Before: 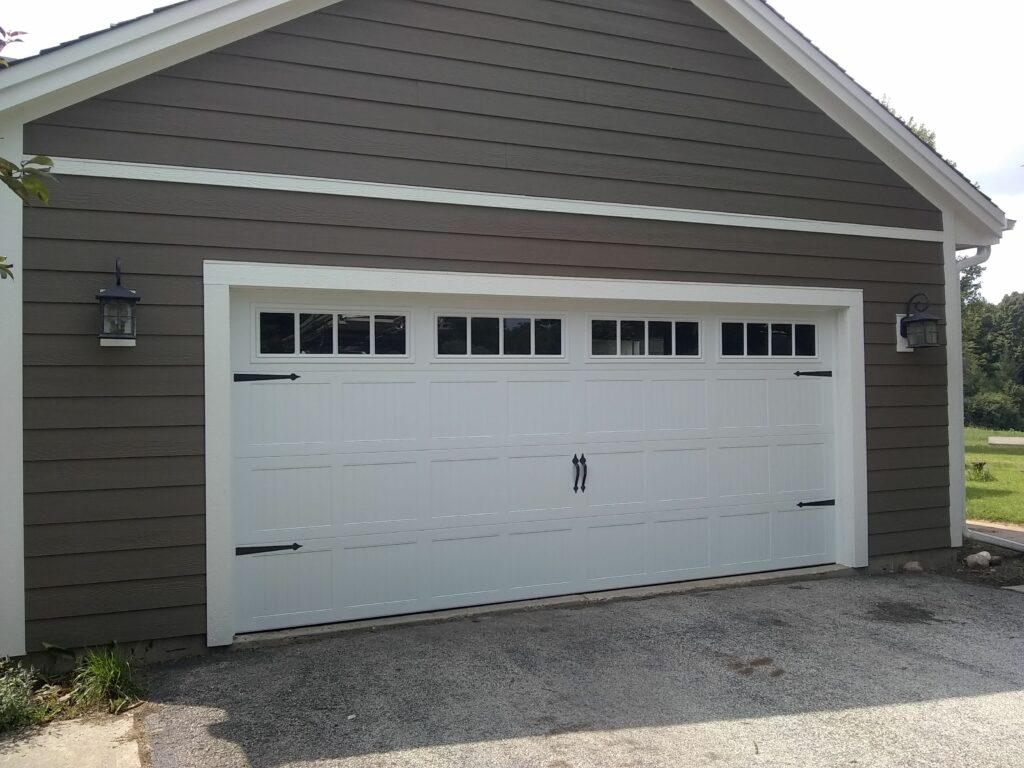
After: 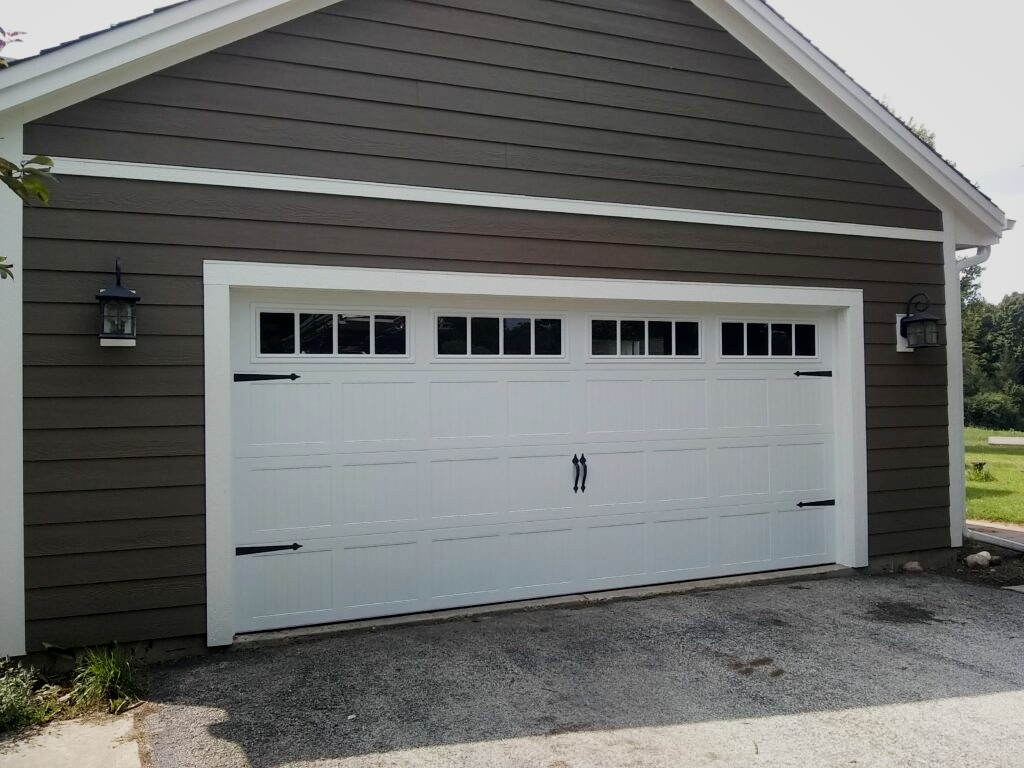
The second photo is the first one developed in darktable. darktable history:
local contrast: mode bilateral grid, contrast 20, coarseness 50, detail 120%, midtone range 0.2
sigmoid: on, module defaults
